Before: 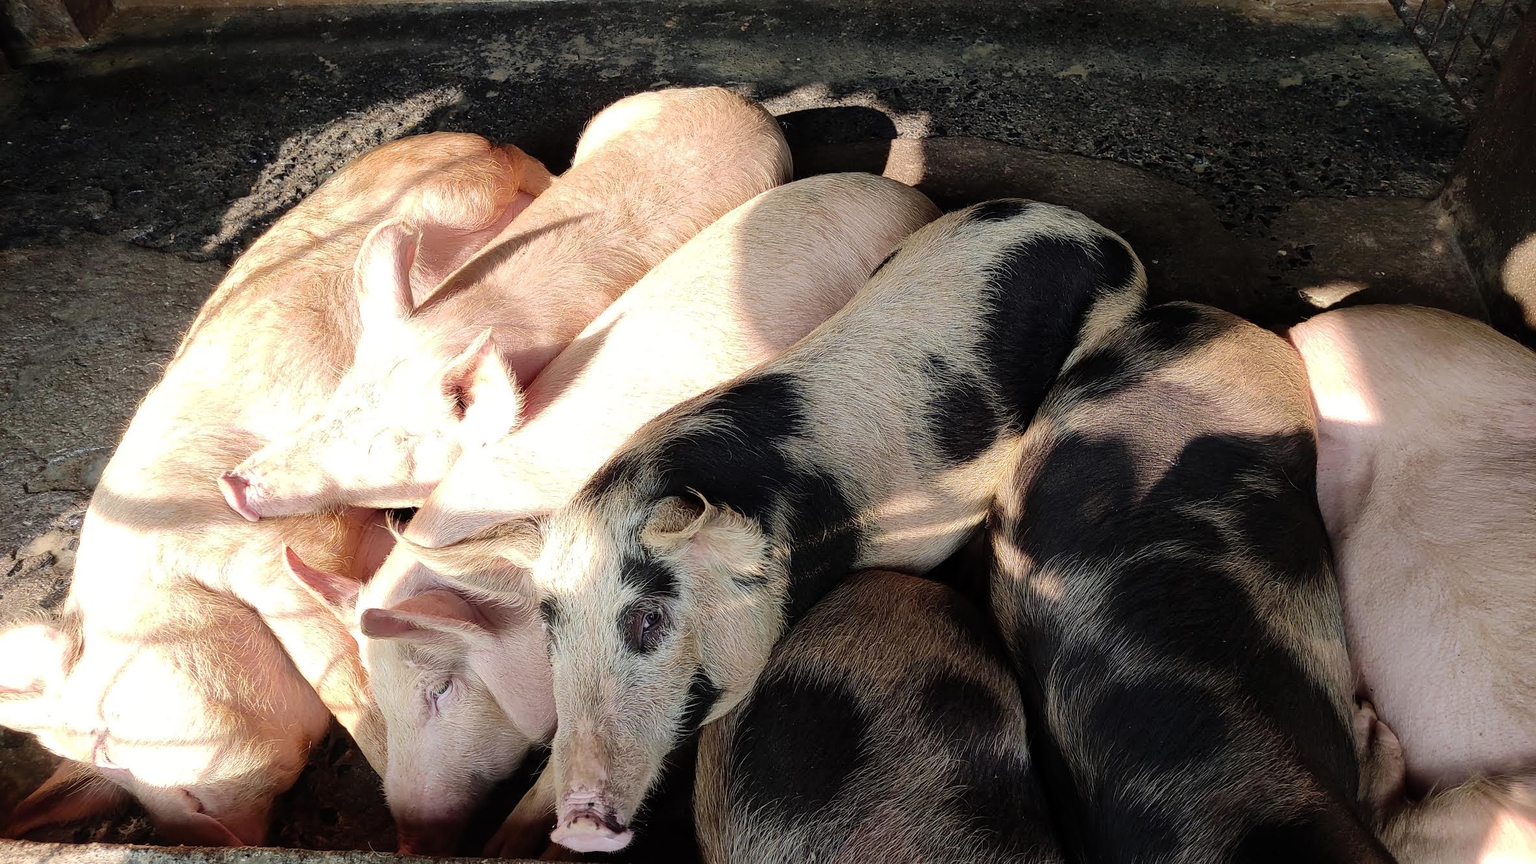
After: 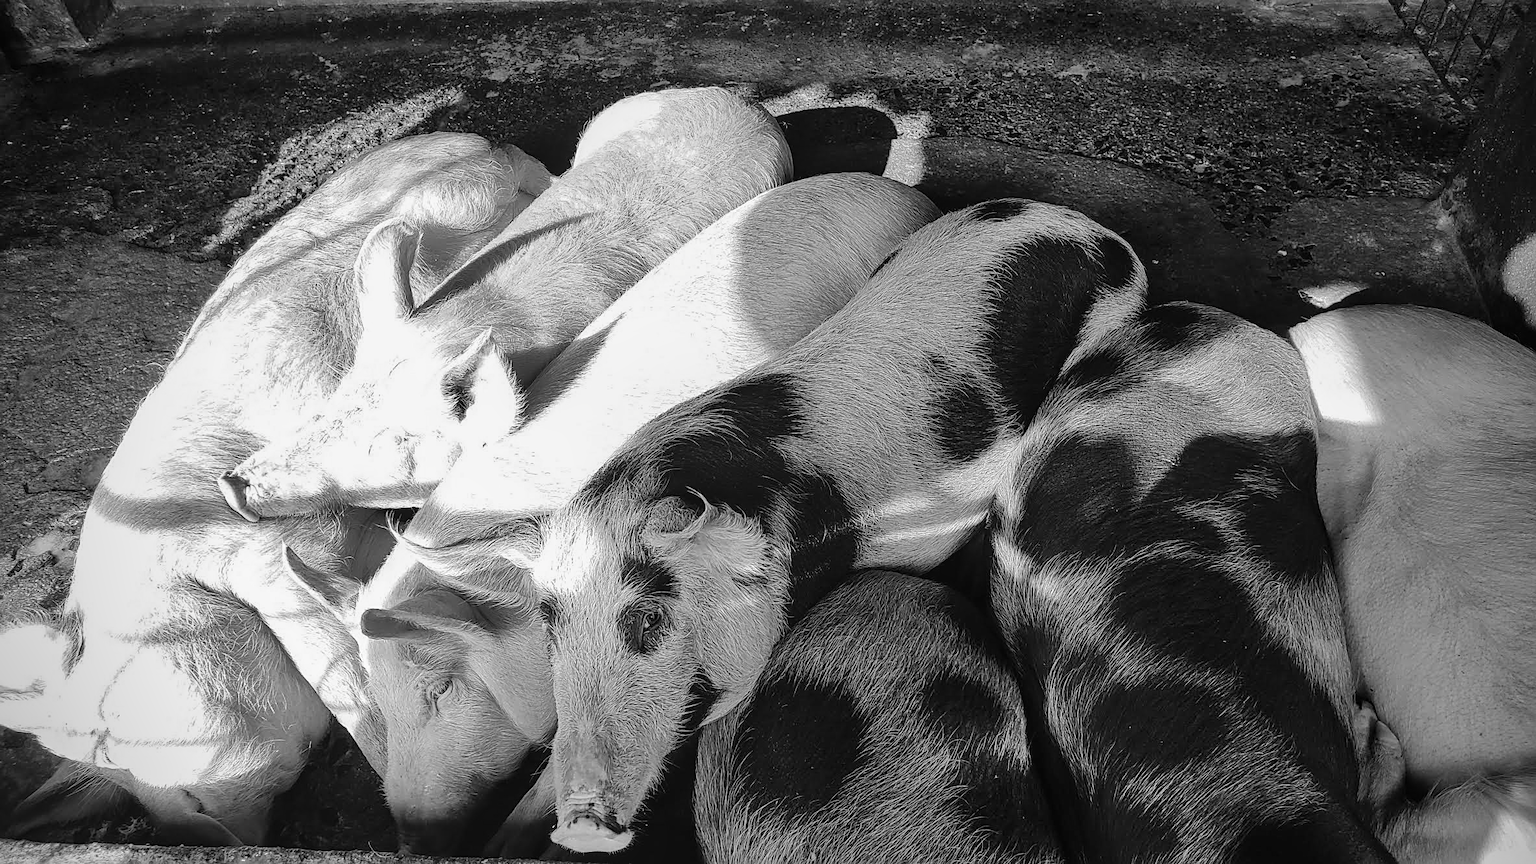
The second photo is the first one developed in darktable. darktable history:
contrast brightness saturation: saturation -0.993
sharpen: on, module defaults
vignetting: fall-off start 71.72%
shadows and highlights: soften with gaussian
local contrast: detail 110%
